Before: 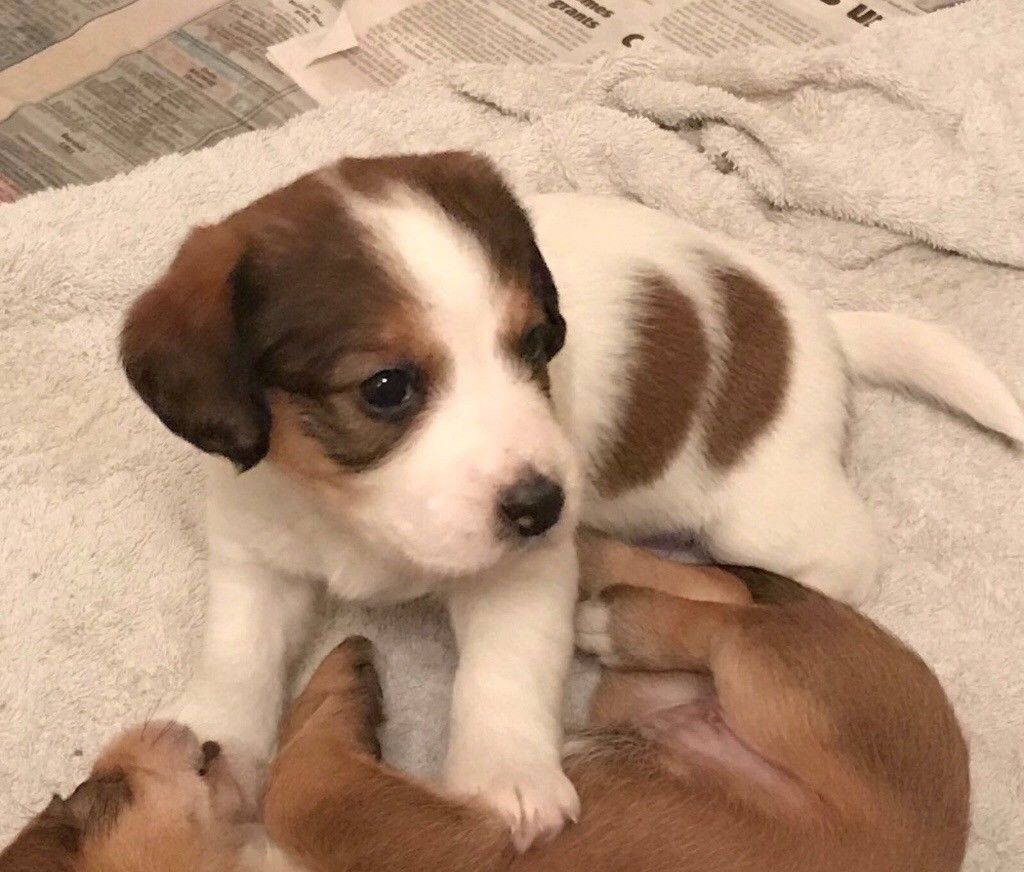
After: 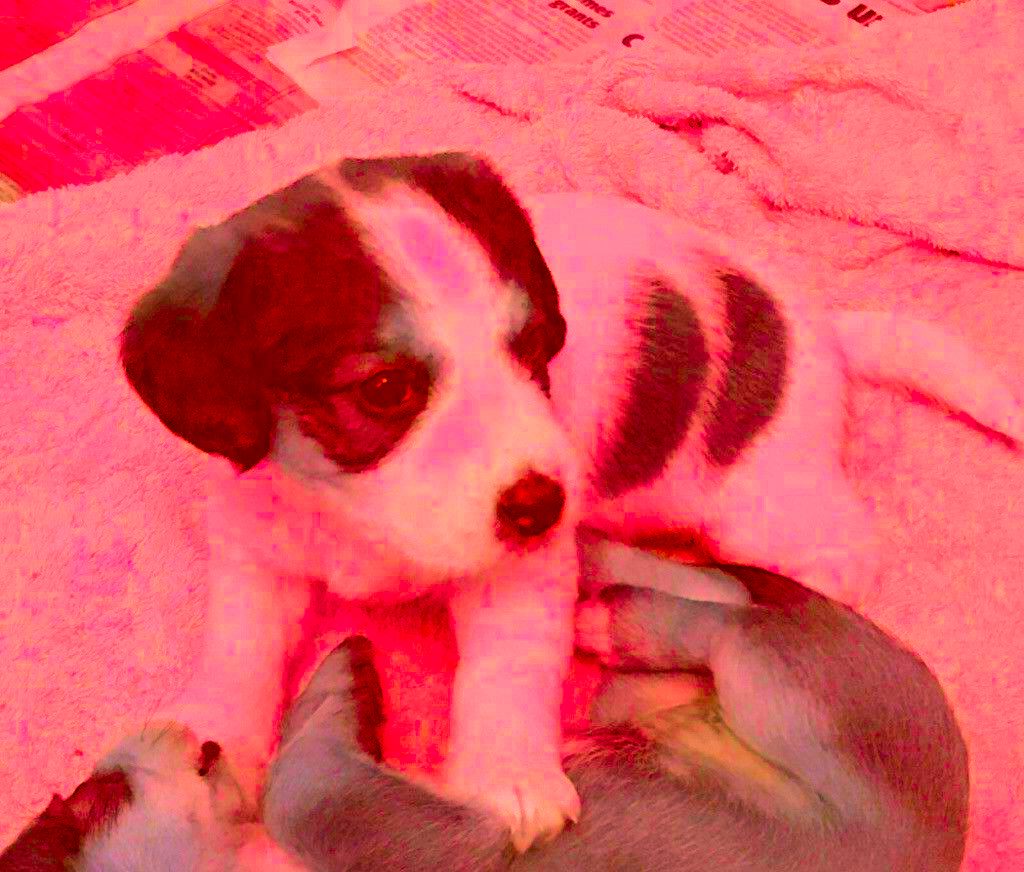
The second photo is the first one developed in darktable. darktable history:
tone equalizer: on, module defaults
color correction: highlights a* -39.02, highlights b* -39.22, shadows a* -39.25, shadows b* -39.85, saturation -2.96
tone curve: curves: ch0 [(0, 0) (0.058, 0.027) (0.214, 0.183) (0.295, 0.288) (0.48, 0.541) (0.658, 0.703) (0.741, 0.775) (0.844, 0.866) (0.986, 0.957)]; ch1 [(0, 0) (0.172, 0.123) (0.312, 0.296) (0.437, 0.429) (0.471, 0.469) (0.502, 0.5) (0.513, 0.515) (0.572, 0.603) (0.617, 0.653) (0.68, 0.724) (0.889, 0.924) (1, 1)]; ch2 [(0, 0) (0.411, 0.424) (0.489, 0.49) (0.502, 0.5) (0.512, 0.524) (0.549, 0.578) (0.604, 0.628) (0.709, 0.748) (1, 1)], color space Lab, independent channels, preserve colors none
